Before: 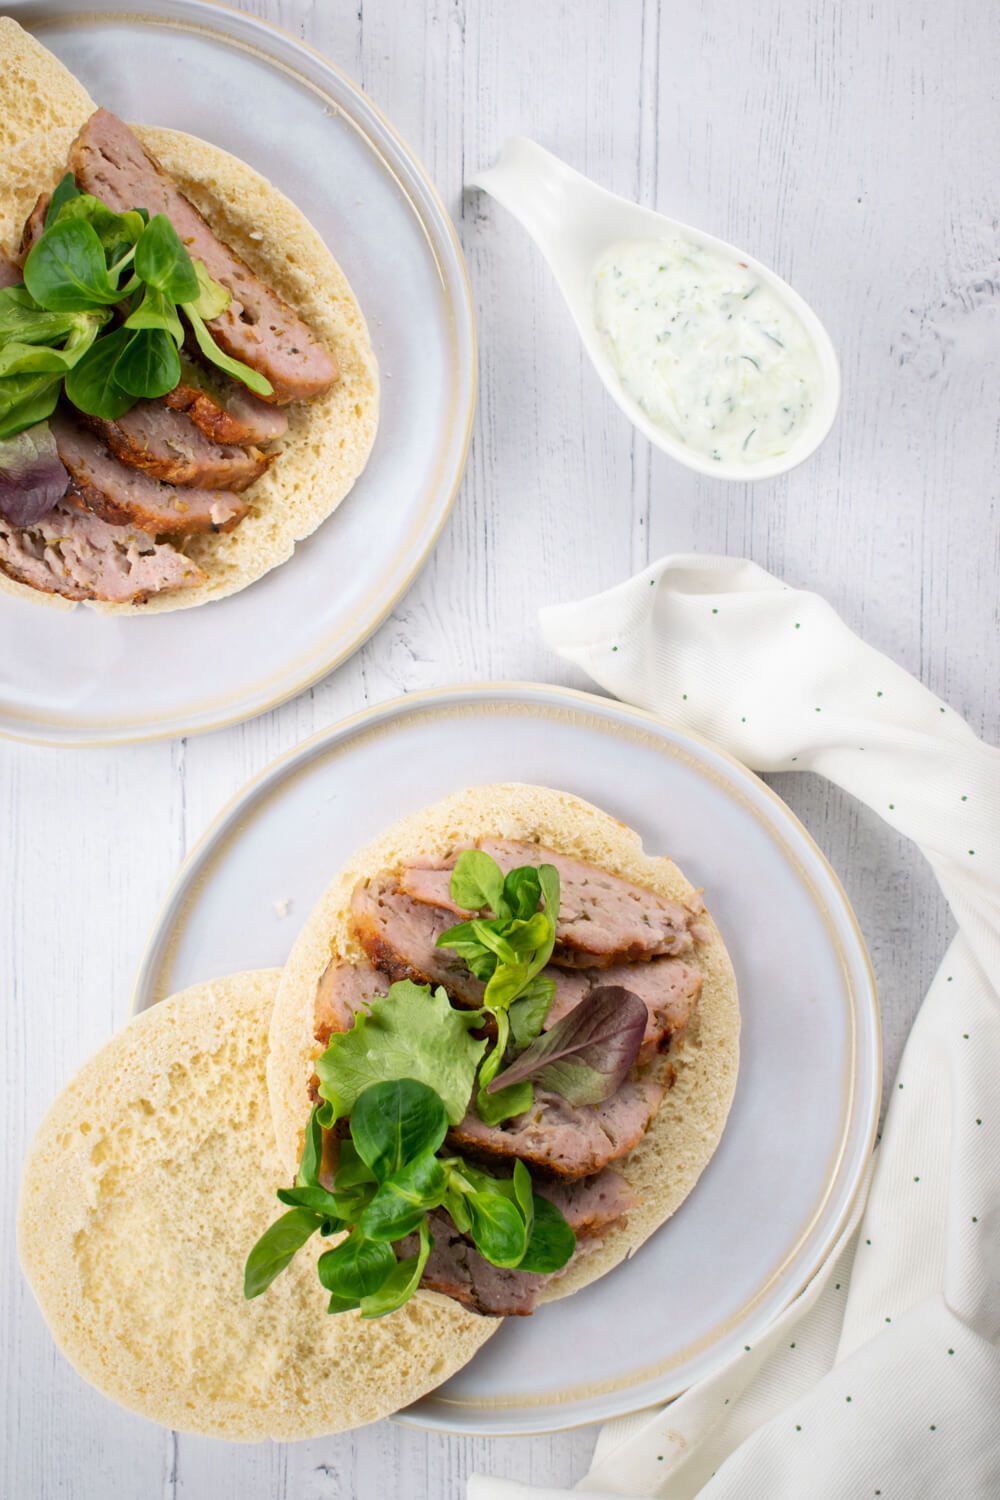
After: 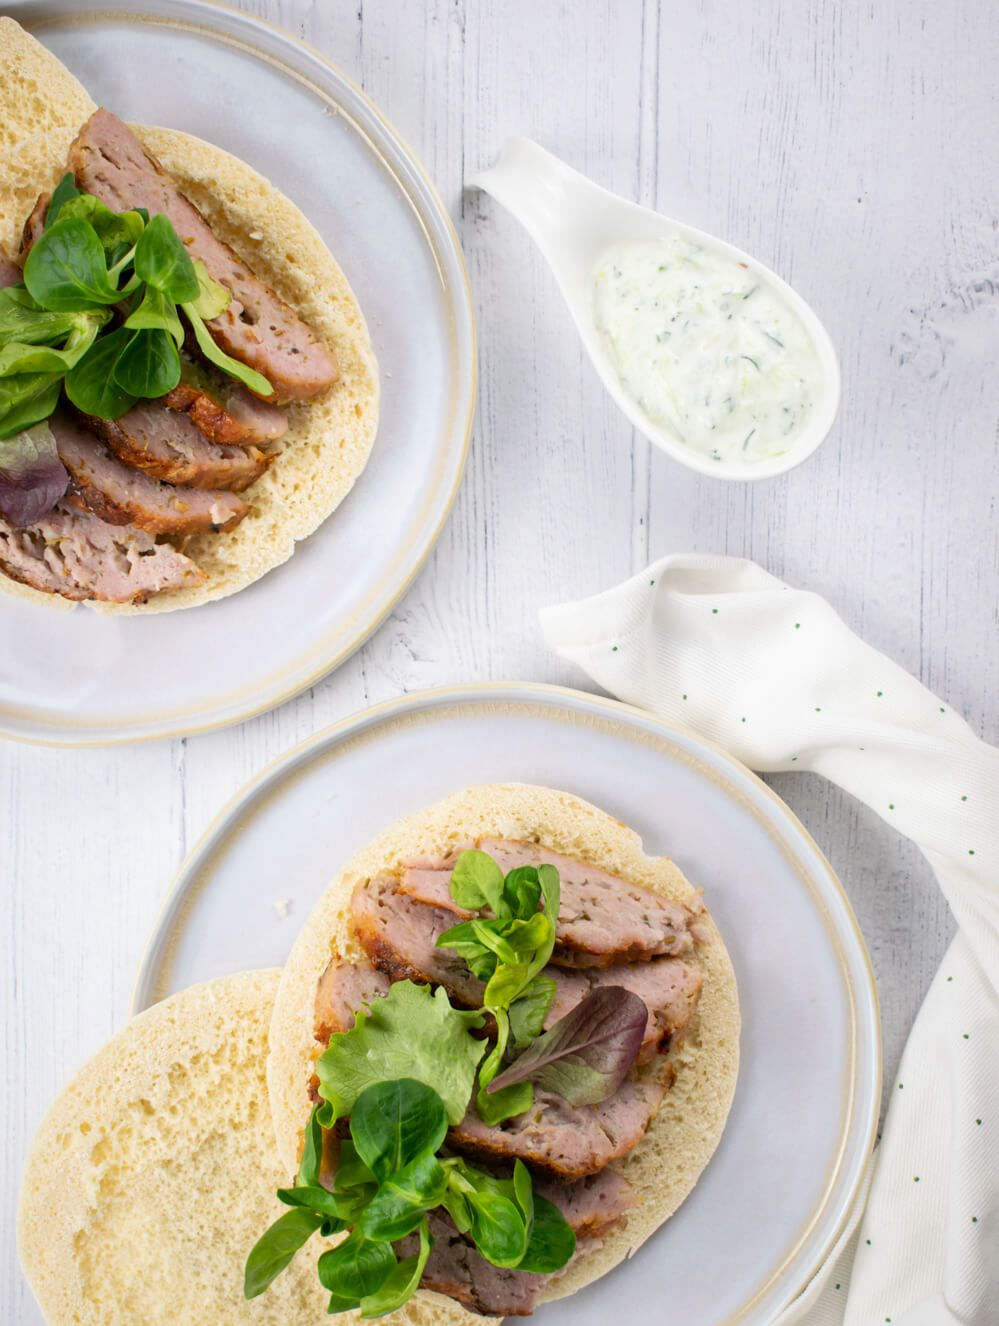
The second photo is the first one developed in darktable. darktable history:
crop and rotate: top 0%, bottom 11.583%
